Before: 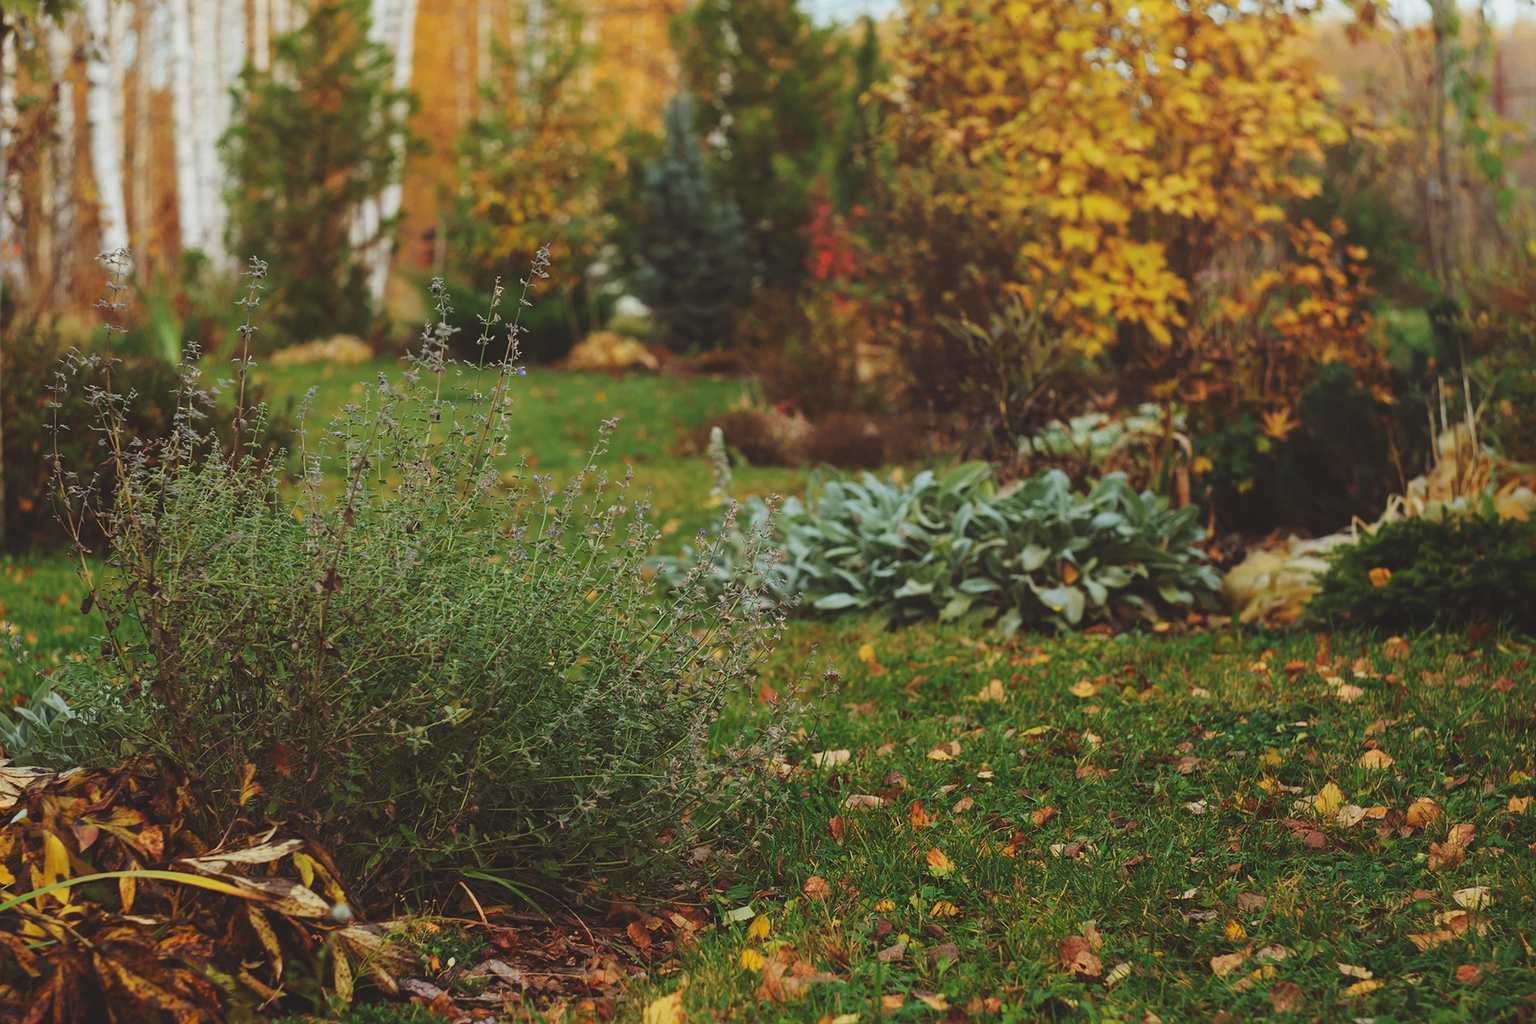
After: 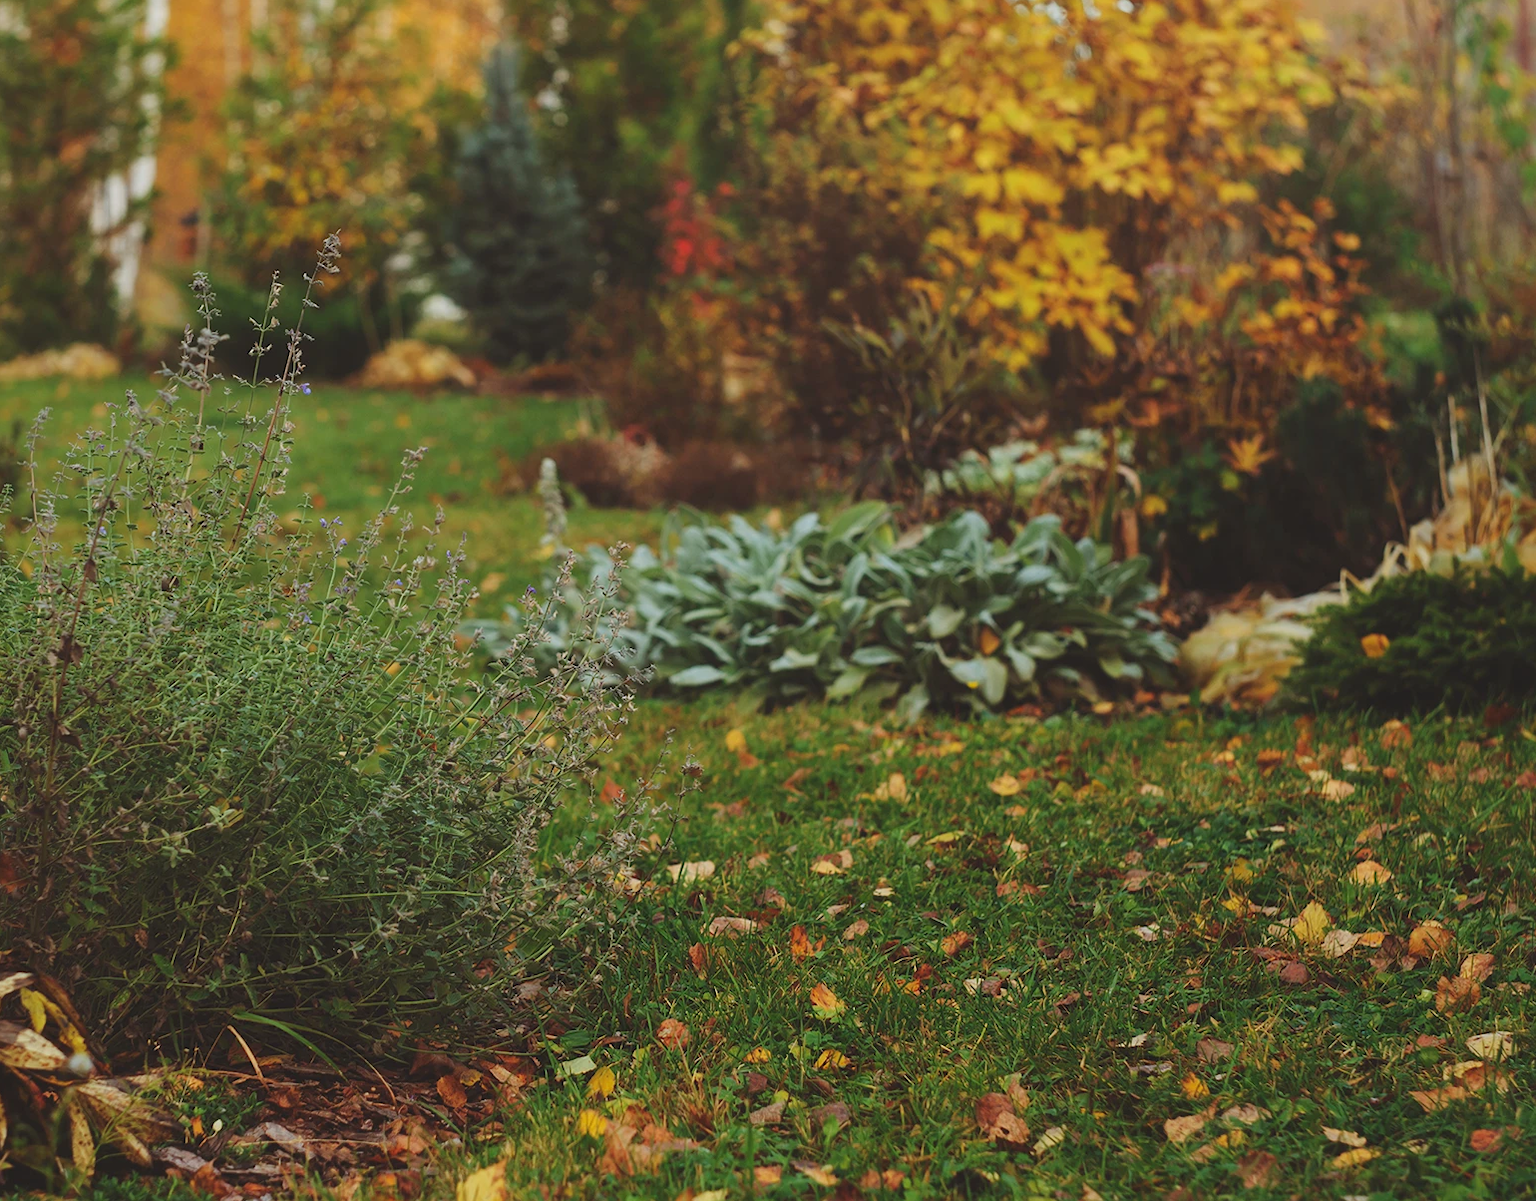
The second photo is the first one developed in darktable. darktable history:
crop and rotate: left 18.029%, top 5.784%, right 1.732%
